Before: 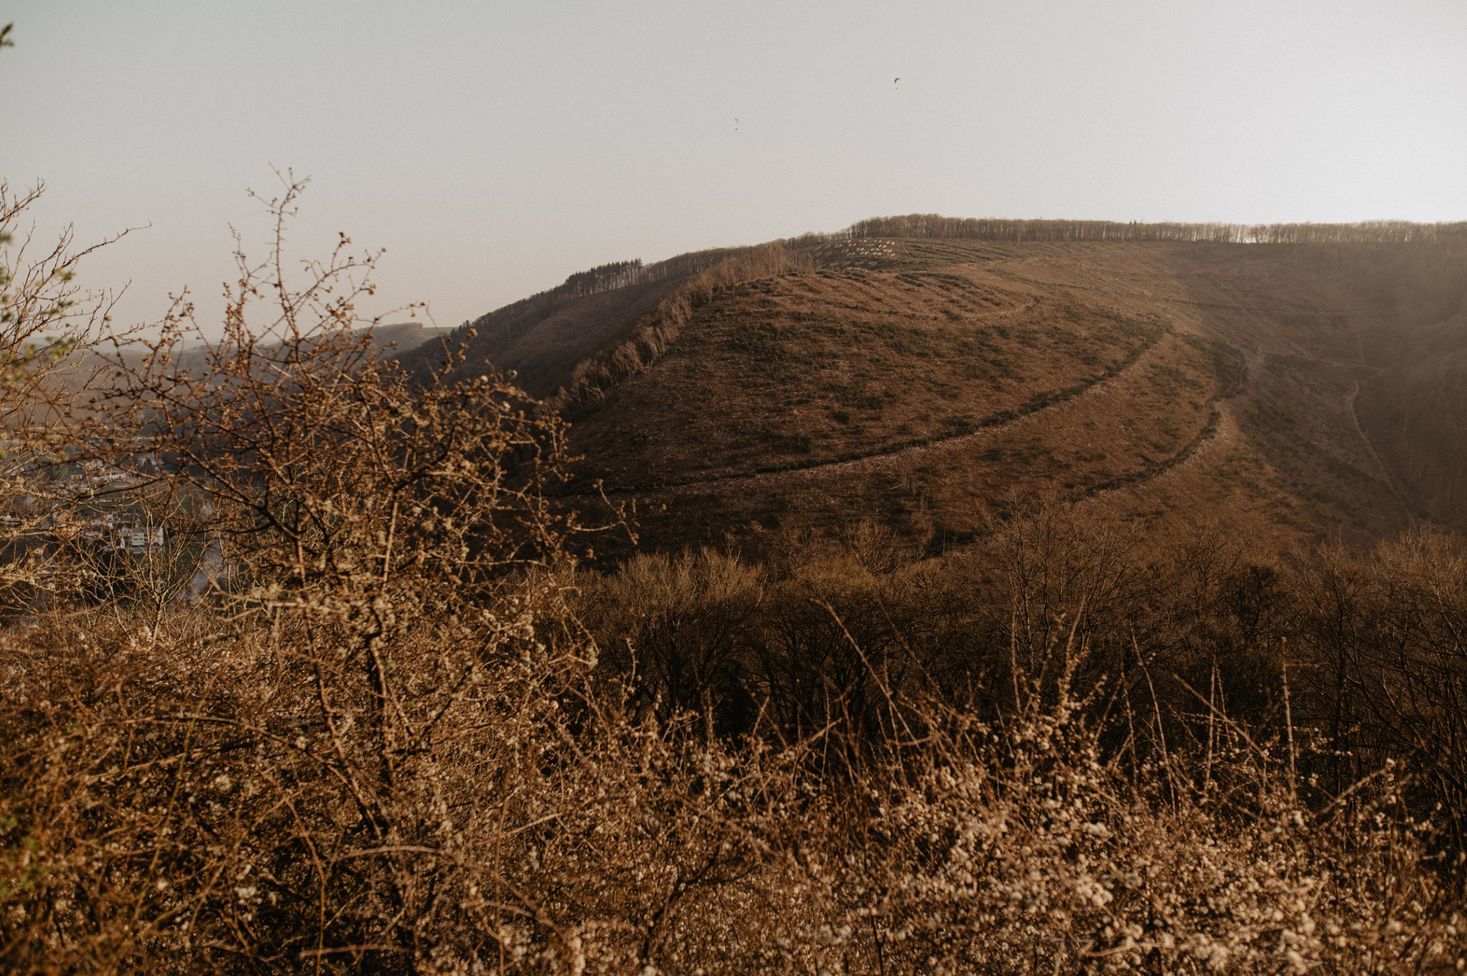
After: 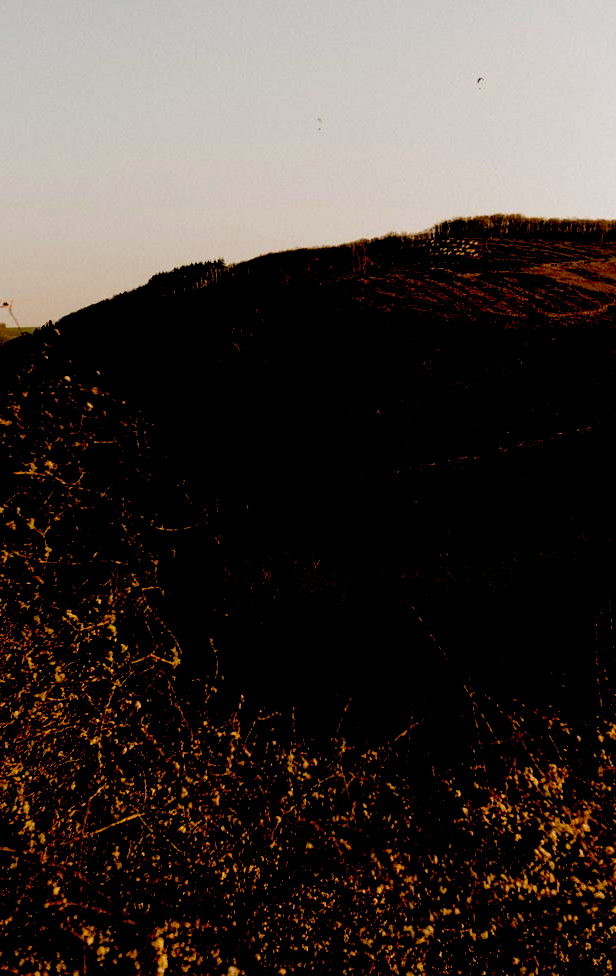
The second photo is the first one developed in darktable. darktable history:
color balance rgb: shadows lift › chroma 4.725%, shadows lift › hue 25.09°, global offset › luminance -1.417%, linear chroma grading › global chroma 15.572%, perceptual saturation grading › global saturation 25.619%, perceptual brilliance grading › highlights 9.232%, perceptual brilliance grading › mid-tones 4.966%
exposure: black level correction 0.1, exposure -0.094 EV, compensate exposure bias true, compensate highlight preservation false
crop: left 28.483%, right 29.462%
